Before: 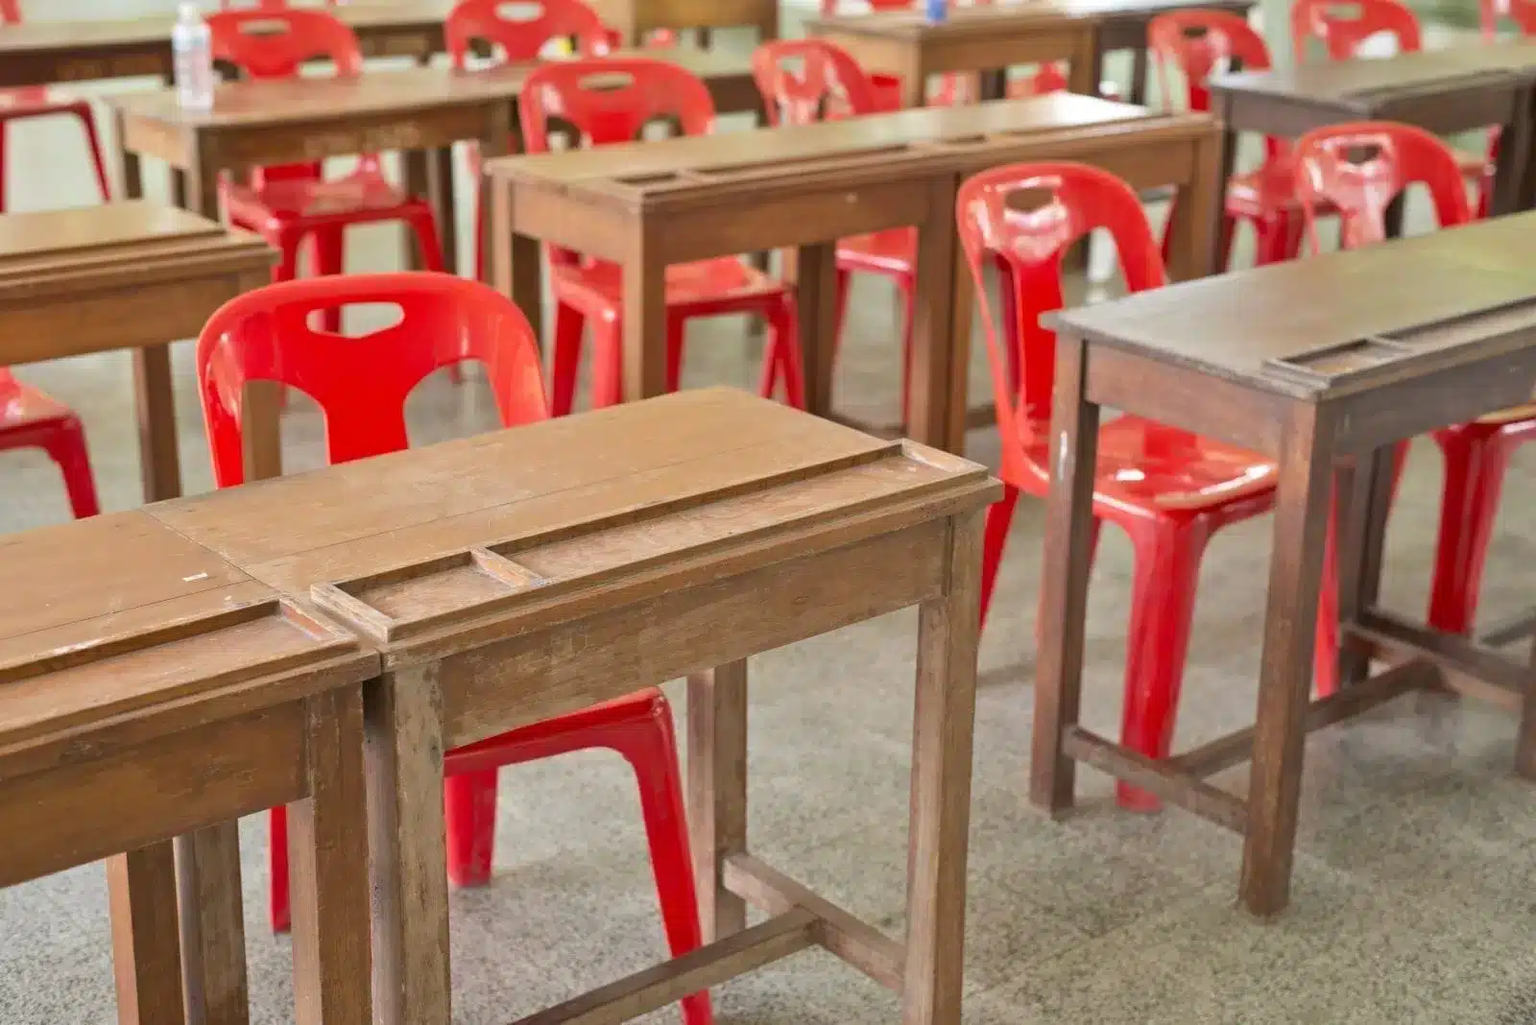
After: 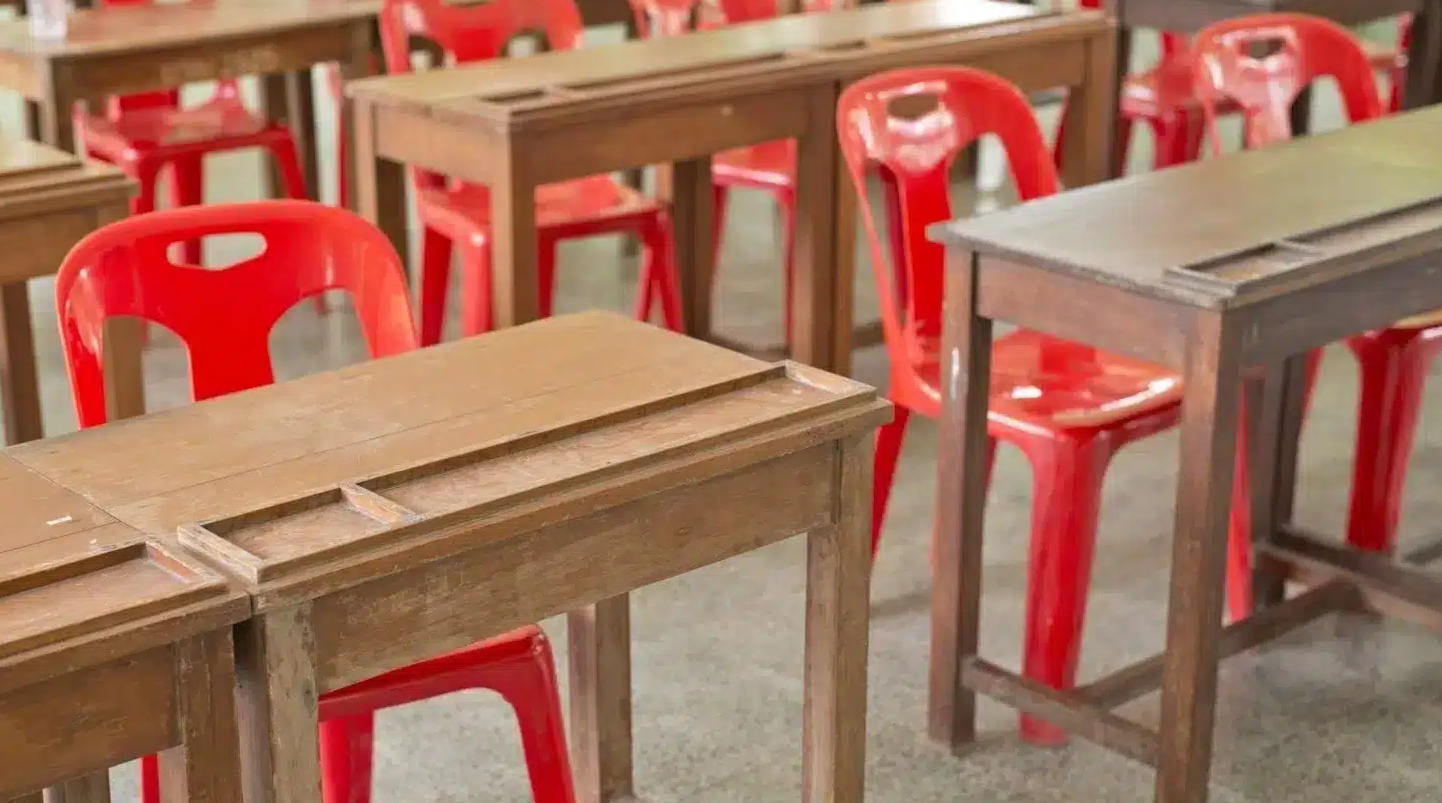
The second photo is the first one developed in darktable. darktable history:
crop: left 8.155%, top 6.611%, bottom 15.385%
rotate and perspective: rotation -1.32°, lens shift (horizontal) -0.031, crop left 0.015, crop right 0.985, crop top 0.047, crop bottom 0.982
